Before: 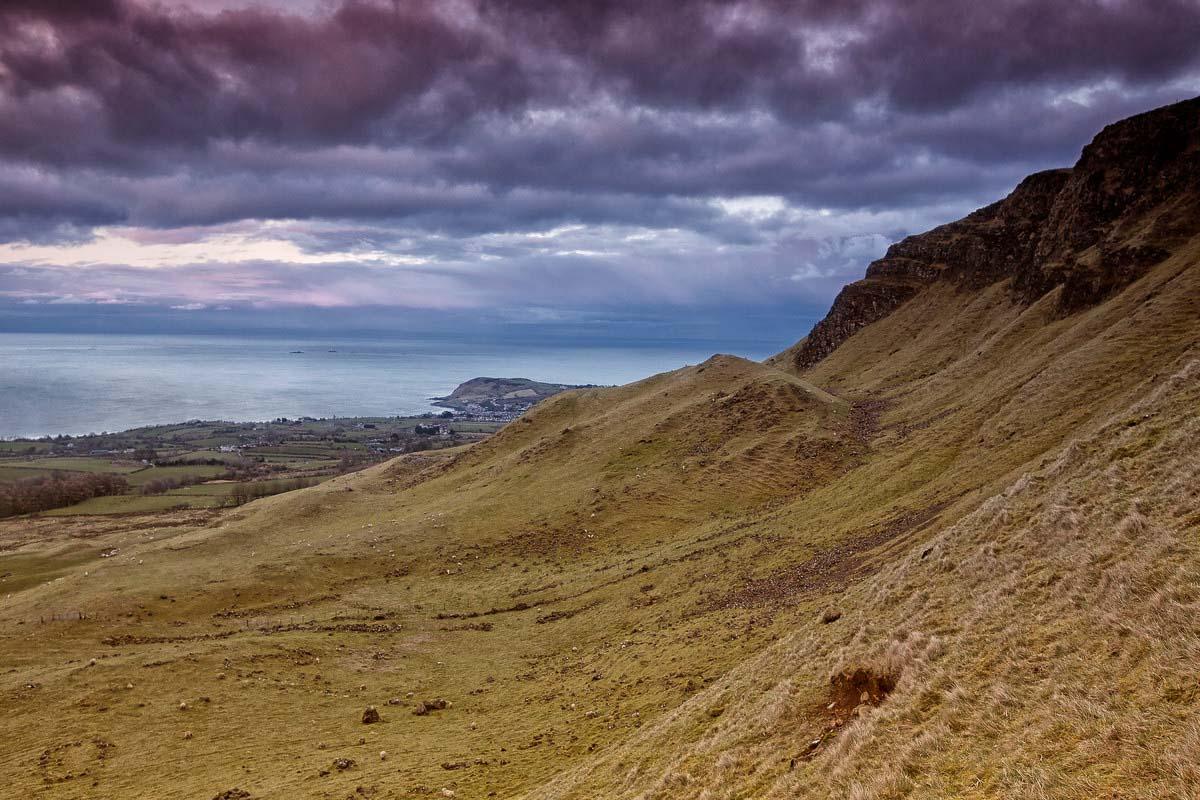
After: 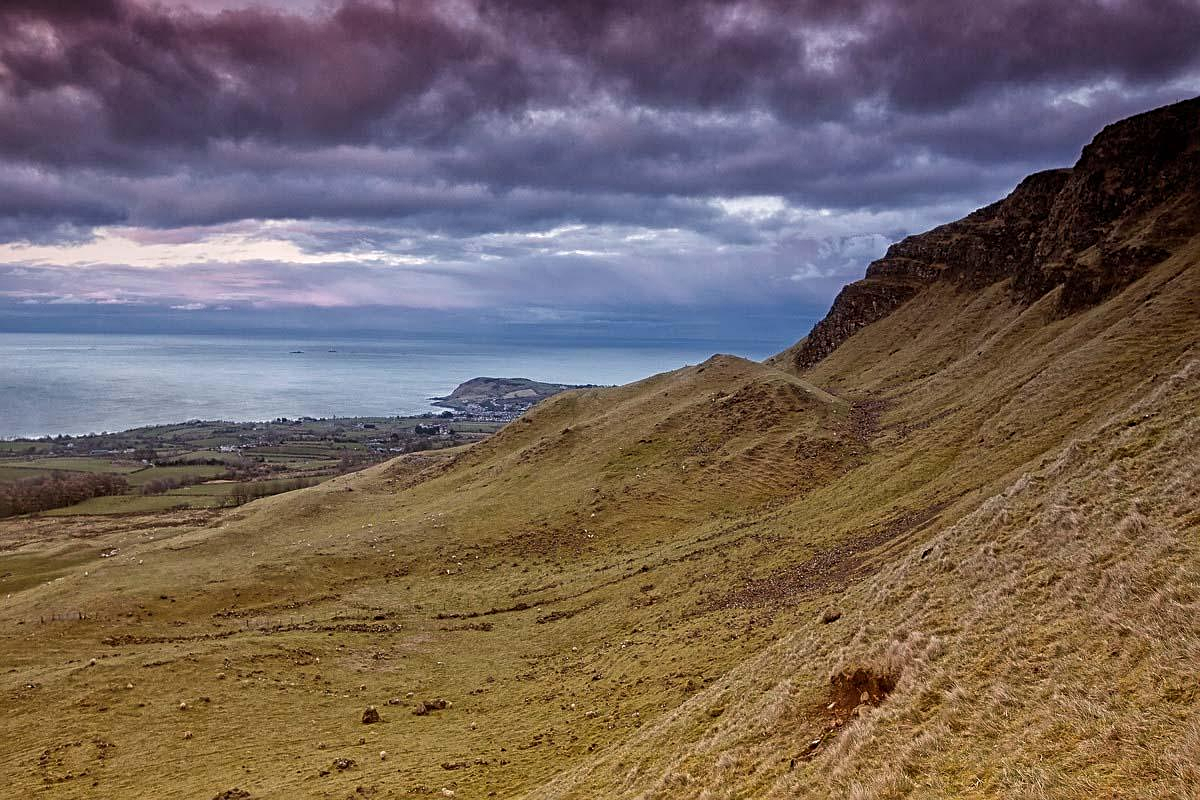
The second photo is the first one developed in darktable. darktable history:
sharpen: radius 2.17, amount 0.378, threshold 0.051
